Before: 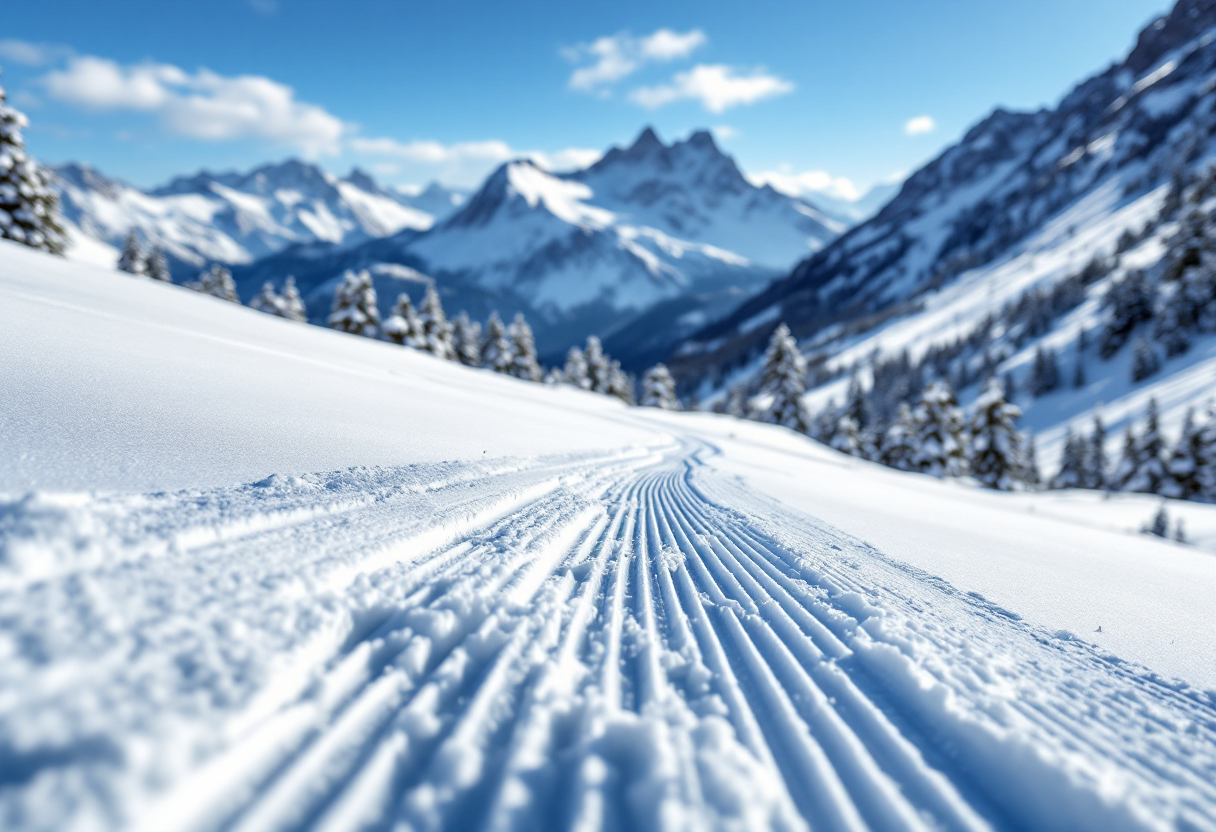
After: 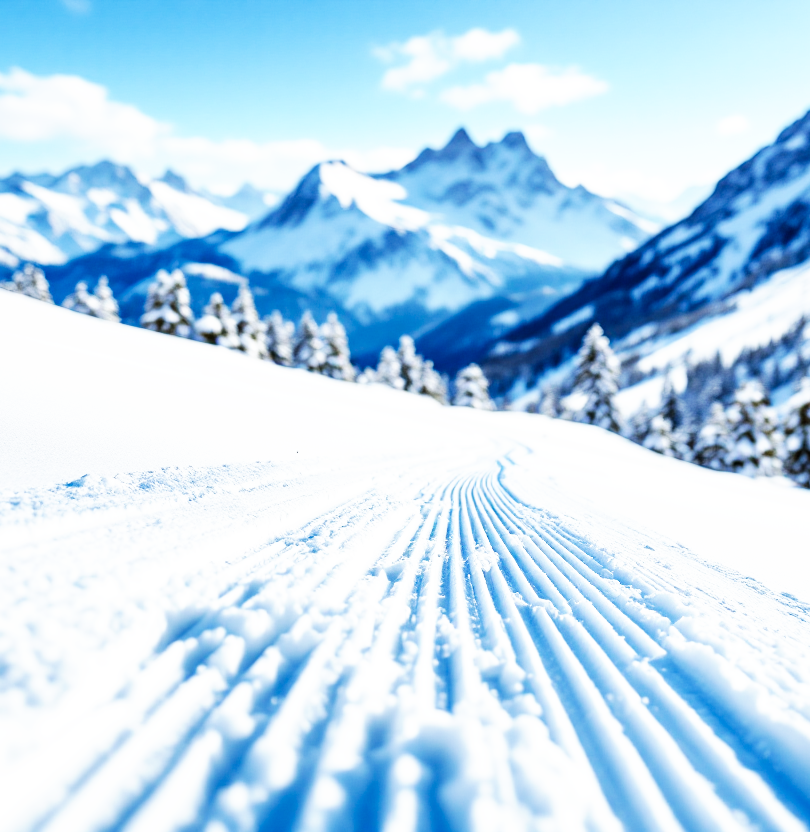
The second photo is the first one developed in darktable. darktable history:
base curve: curves: ch0 [(0, 0) (0.007, 0.004) (0.027, 0.03) (0.046, 0.07) (0.207, 0.54) (0.442, 0.872) (0.673, 0.972) (1, 1)], preserve colors none
crop: left 15.419%, right 17.914%
